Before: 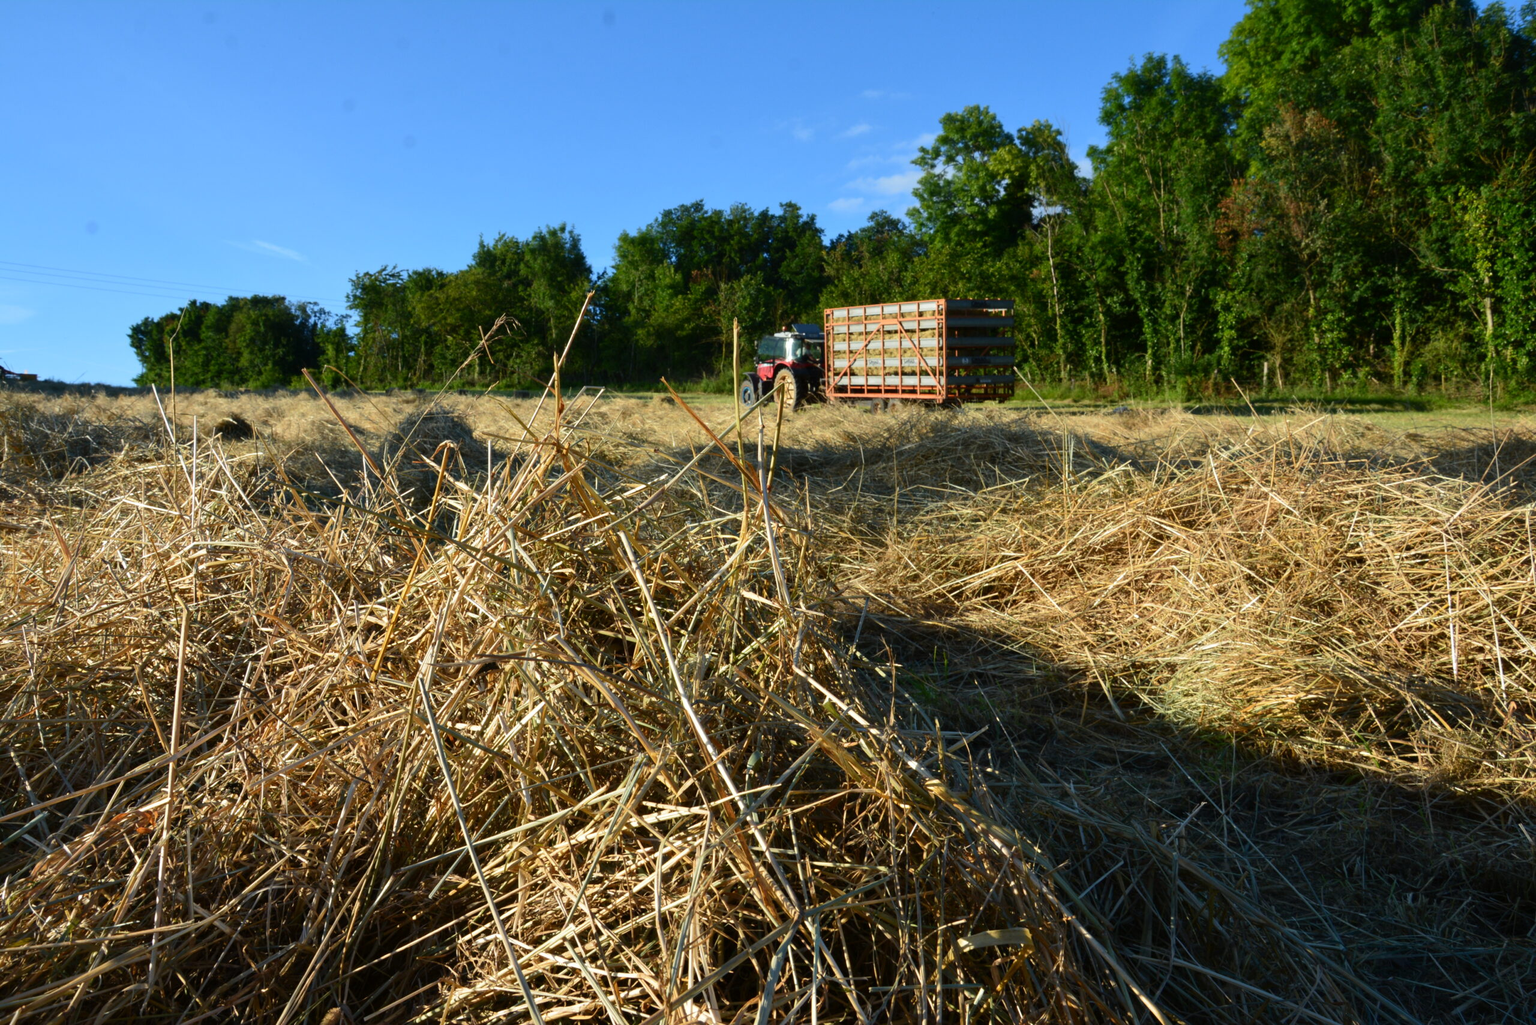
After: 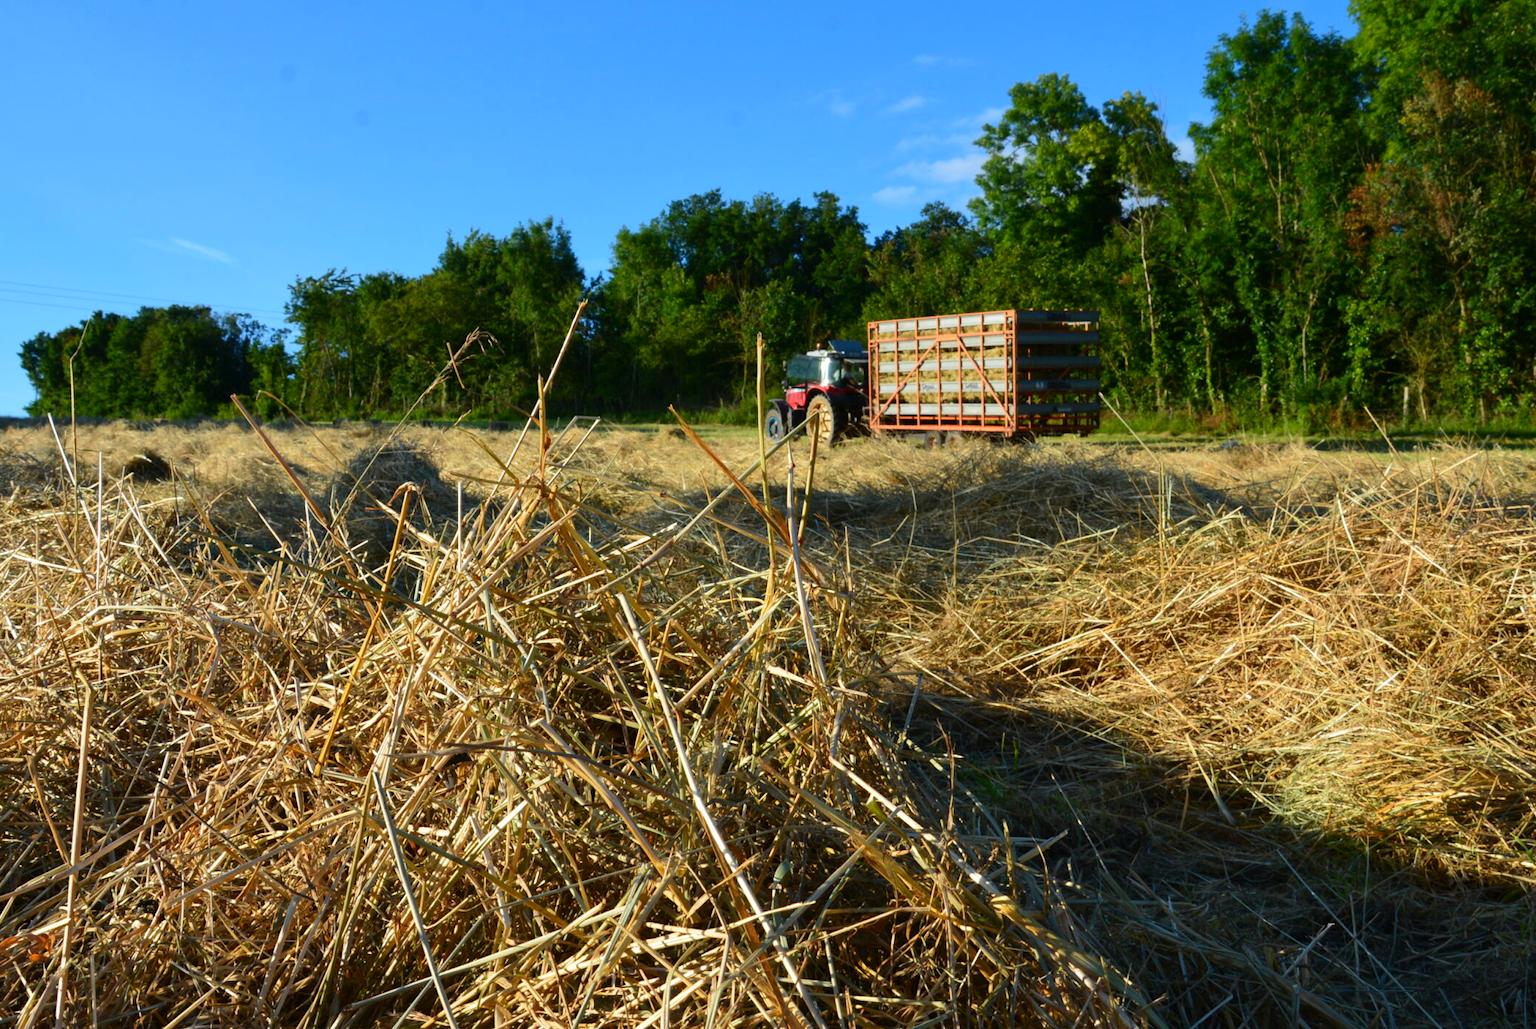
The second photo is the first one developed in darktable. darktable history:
contrast brightness saturation: contrast 0.039, saturation 0.152
crop and rotate: left 7.351%, top 4.417%, right 10.624%, bottom 13.204%
